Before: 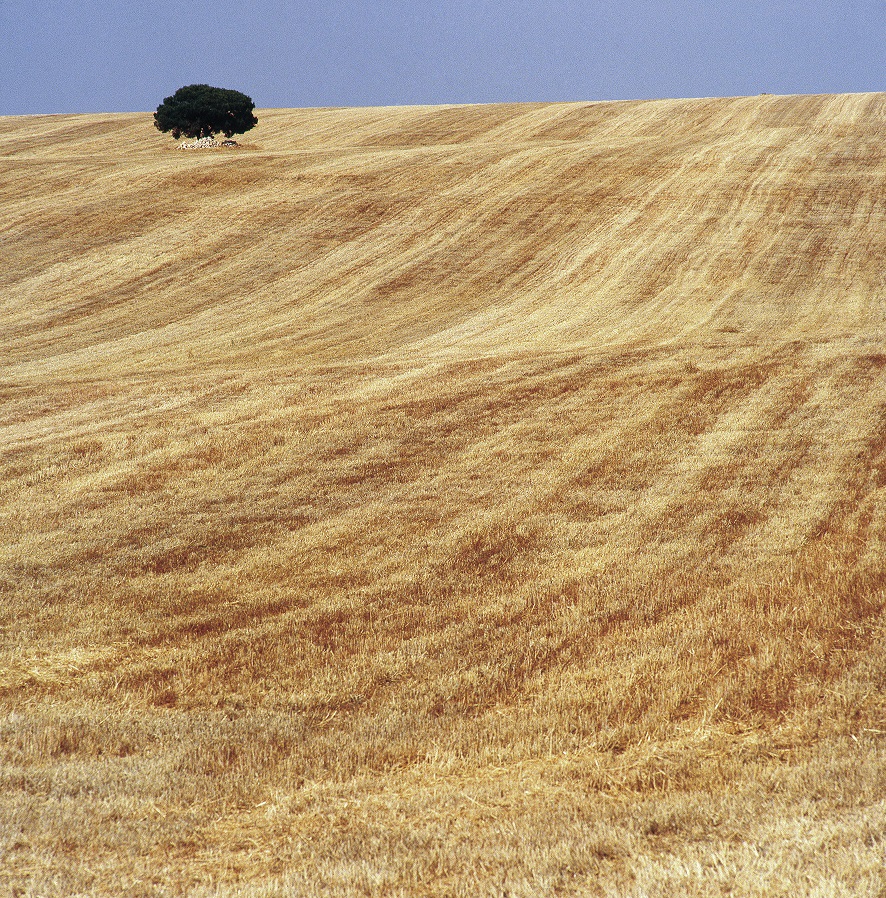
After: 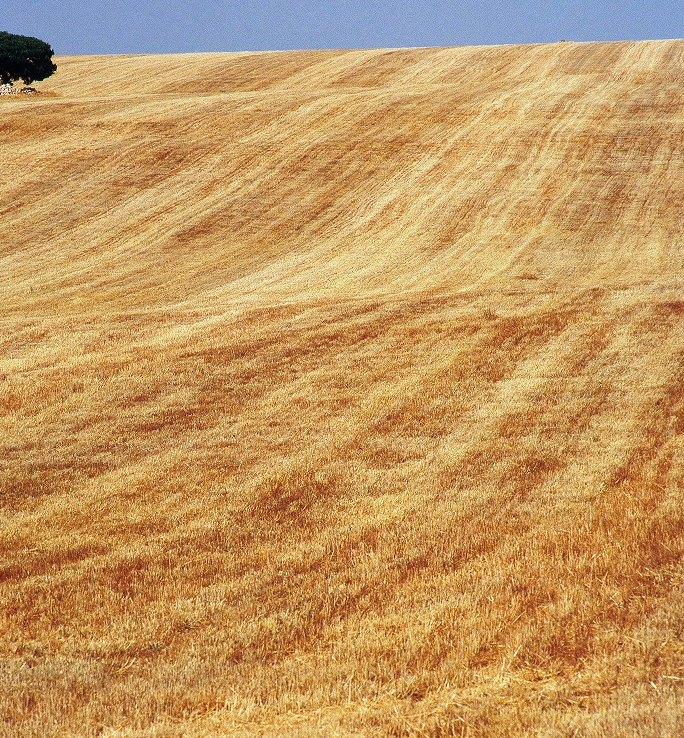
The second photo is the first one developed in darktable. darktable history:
color balance rgb: perceptual saturation grading › global saturation 0.639%, global vibrance 20%
crop: left 22.766%, top 5.918%, bottom 11.809%
color correction: highlights b* 0.029
